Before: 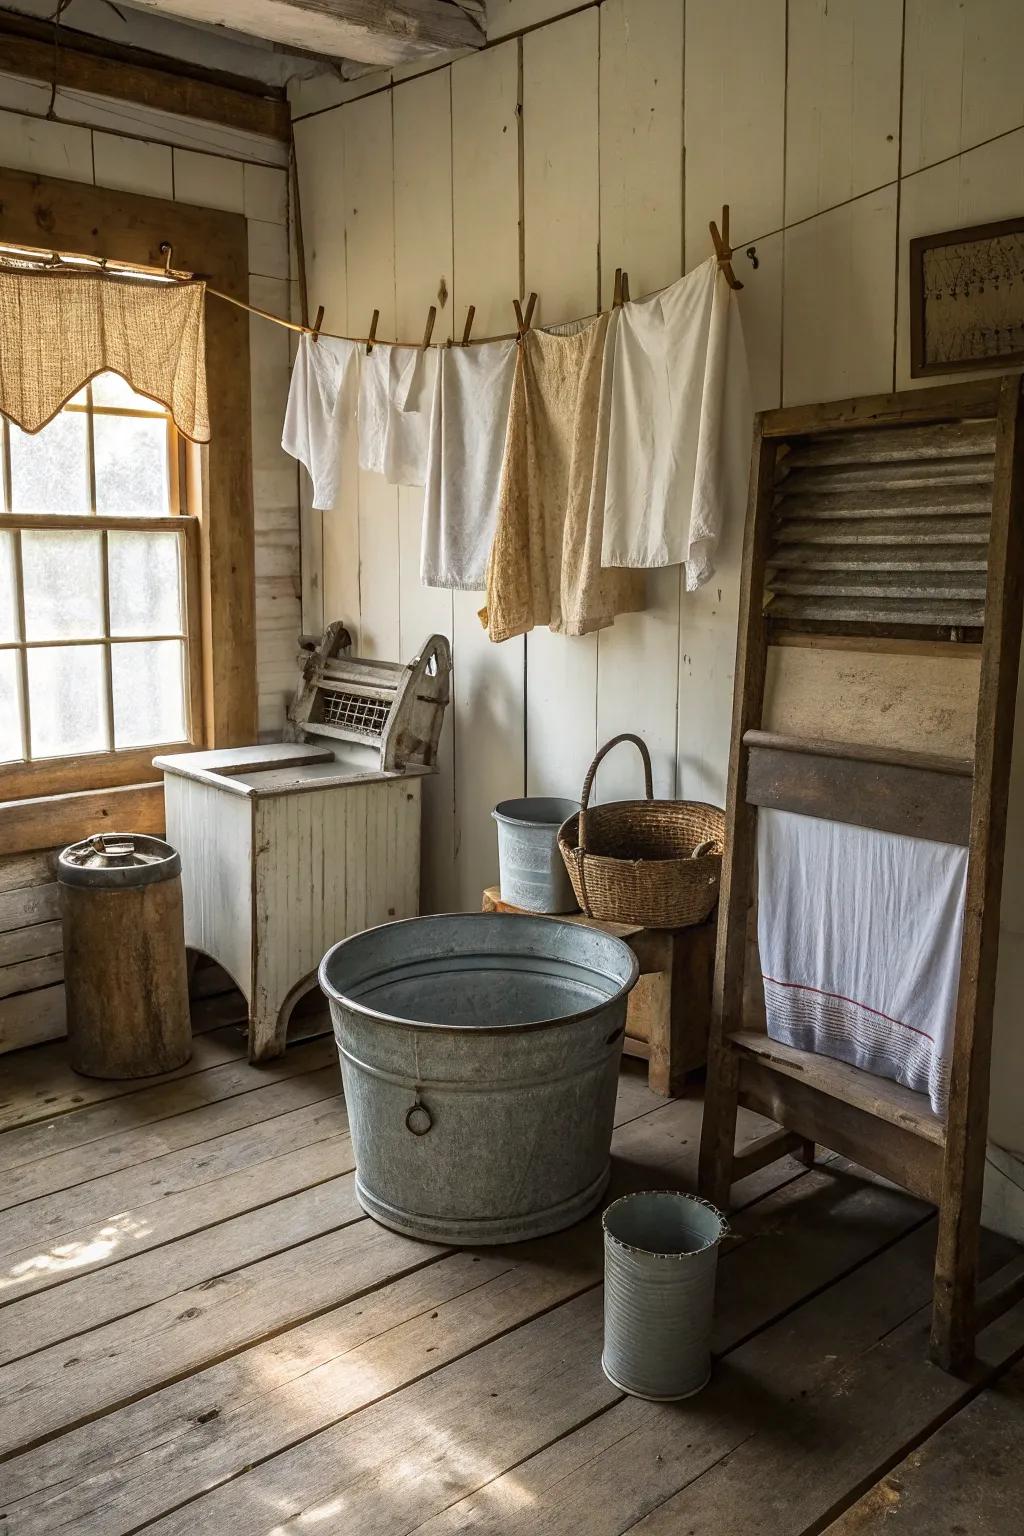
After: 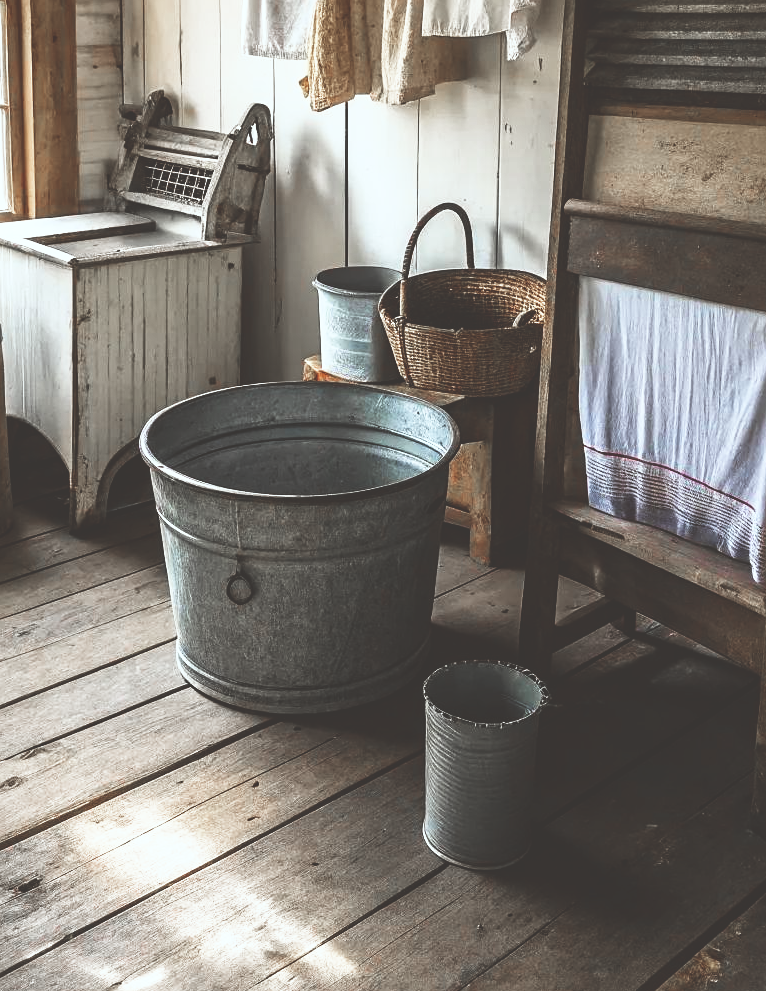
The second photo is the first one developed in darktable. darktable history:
color correction: highlights a* -2.88, highlights b* -2.54, shadows a* 2.48, shadows b* 3
crop and rotate: left 17.485%, top 34.586%, right 7.625%, bottom 0.853%
base curve: curves: ch0 [(0, 0.036) (0.007, 0.037) (0.604, 0.887) (1, 1)], preserve colors none
exposure: black level correction 0, compensate exposure bias true, compensate highlight preservation false
sharpen: amount 0.216
color zones: curves: ch1 [(0, 0.708) (0.088, 0.648) (0.245, 0.187) (0.429, 0.326) (0.571, 0.498) (0.714, 0.5) (0.857, 0.5) (1, 0.708)]
